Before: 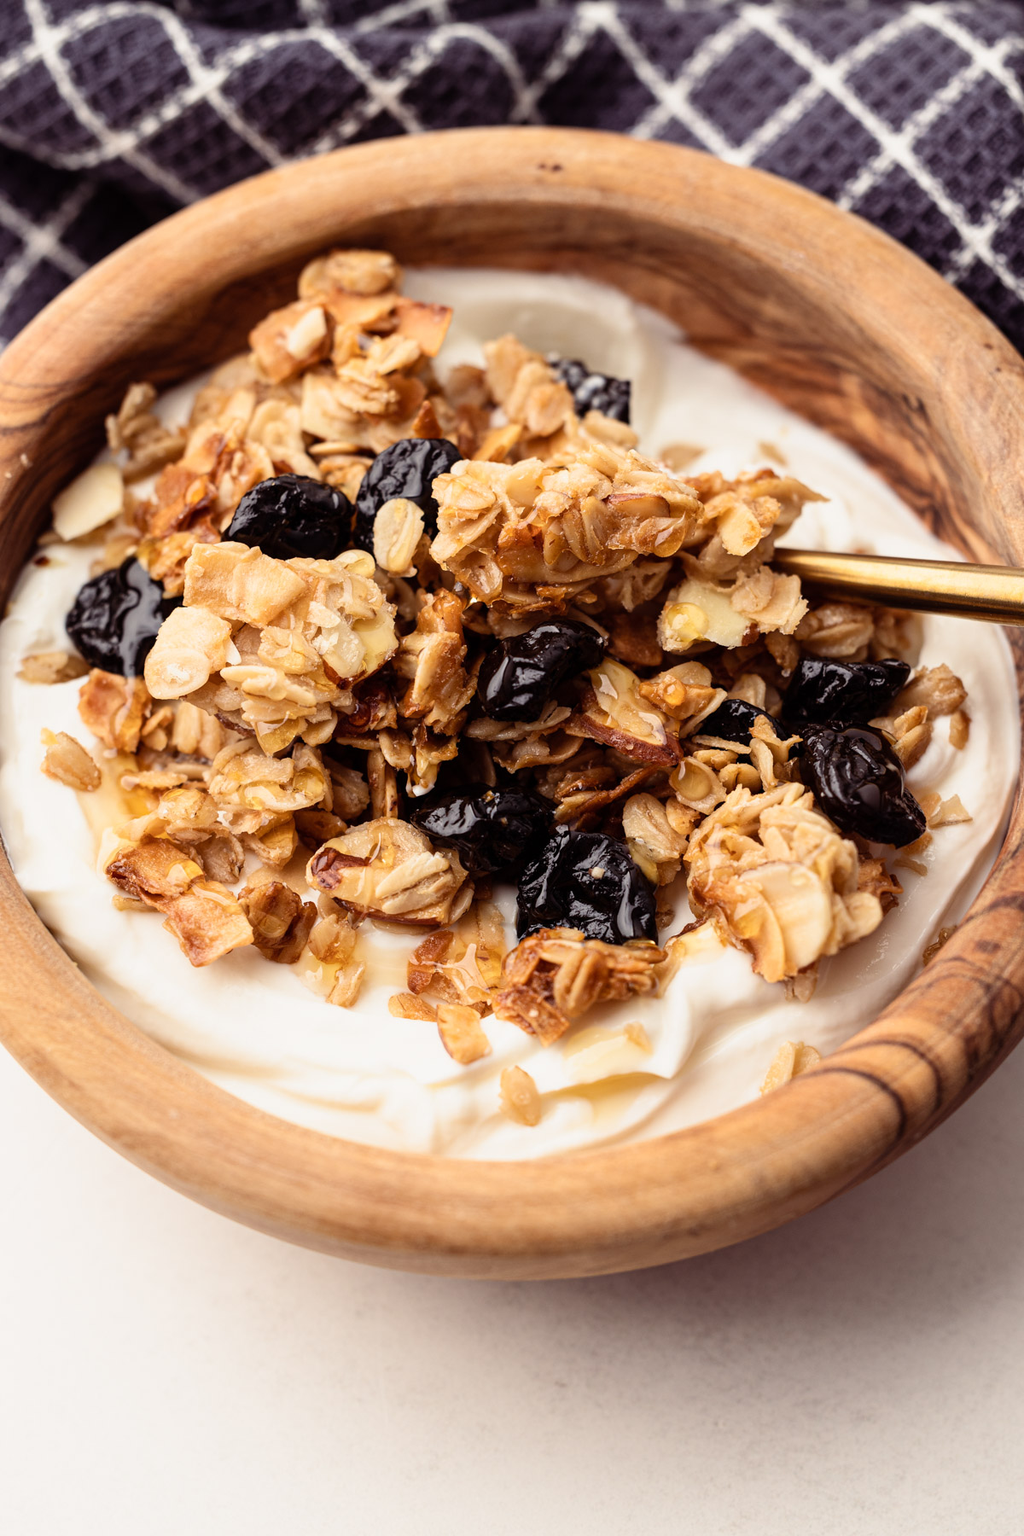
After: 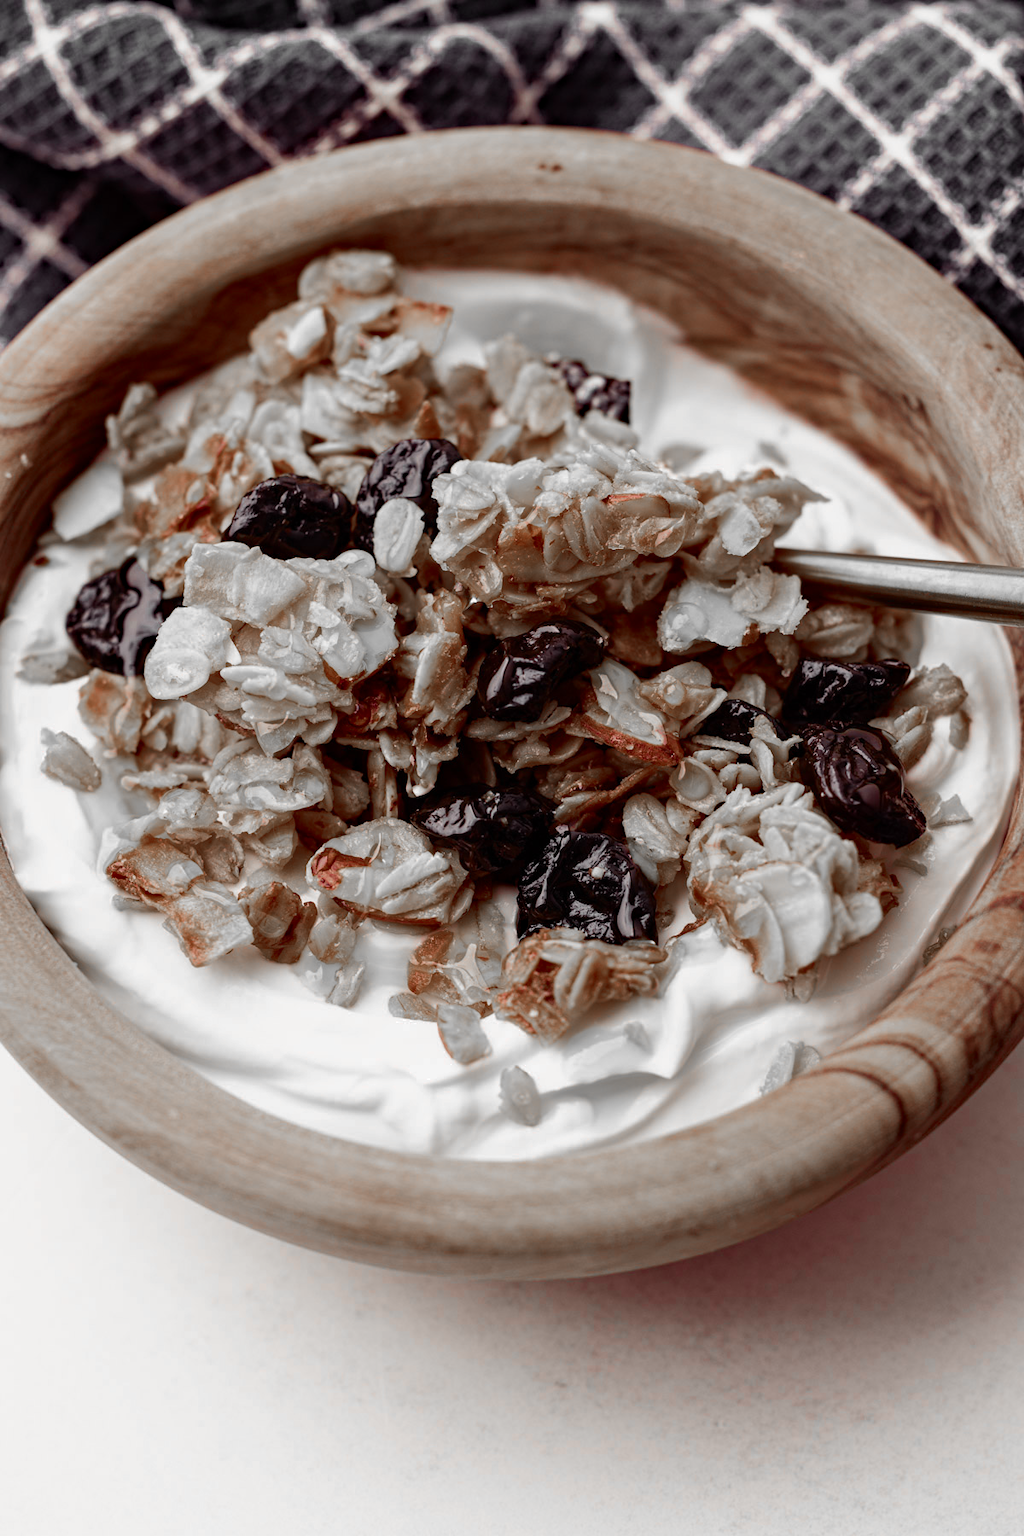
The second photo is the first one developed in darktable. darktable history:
haze removal: compatibility mode true, adaptive false
color zones: curves: ch0 [(0, 0.352) (0.143, 0.407) (0.286, 0.386) (0.429, 0.431) (0.571, 0.829) (0.714, 0.853) (0.857, 0.833) (1, 0.352)]; ch1 [(0, 0.604) (0.072, 0.726) (0.096, 0.608) (0.205, 0.007) (0.571, -0.006) (0.839, -0.013) (0.857, -0.012) (1, 0.604)]
